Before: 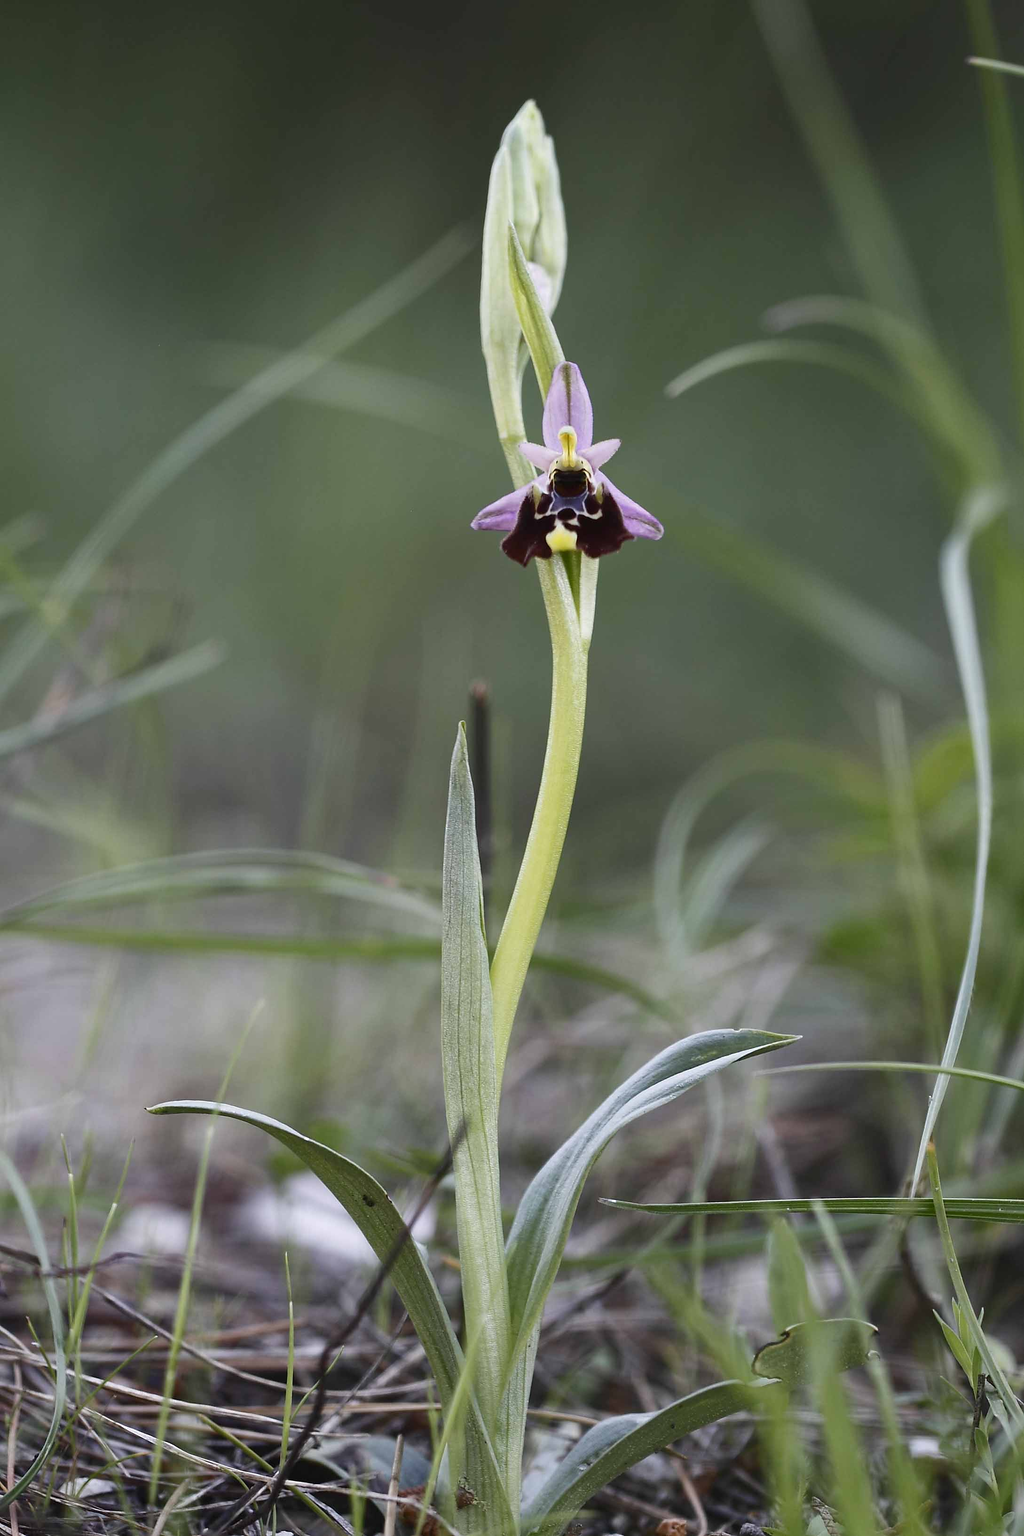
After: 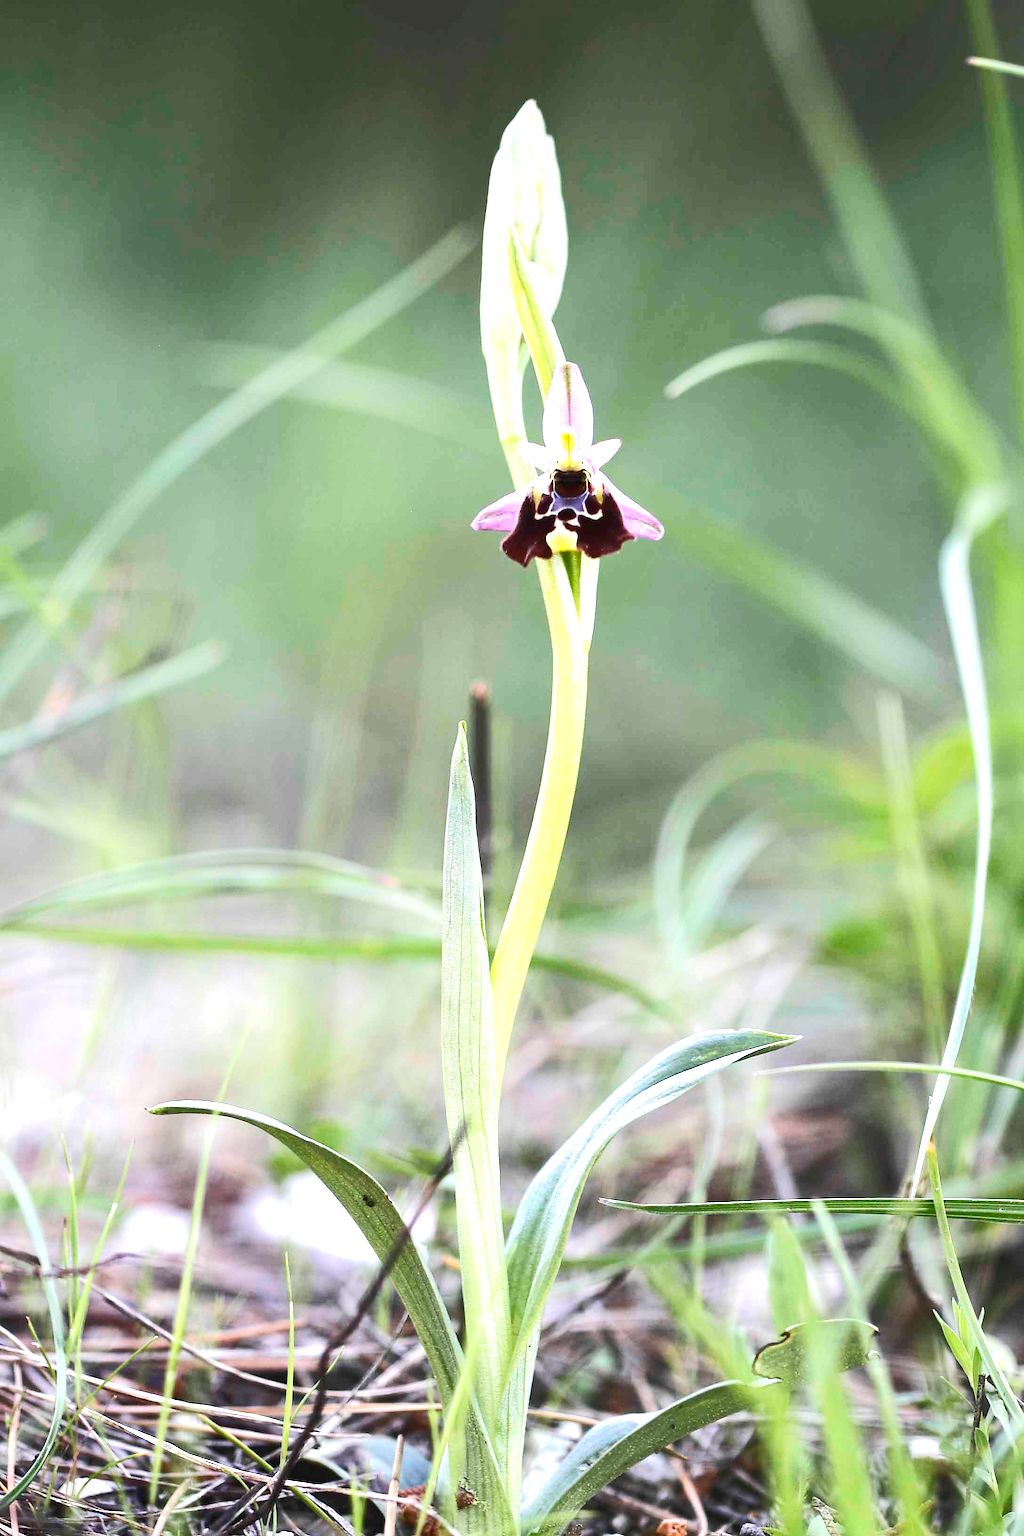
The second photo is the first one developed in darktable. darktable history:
exposure: black level correction 0, exposure 1.199 EV, compensate exposure bias true, compensate highlight preservation false
tone equalizer: -8 EV 0.031 EV, -7 EV -0.003 EV, -6 EV 0.02 EV, -5 EV 0.026 EV, -4 EV 0.292 EV, -3 EV 0.669 EV, -2 EV 0.56 EV, -1 EV 0.179 EV, +0 EV 0.032 EV, edges refinement/feathering 500, mask exposure compensation -1.57 EV, preserve details no
